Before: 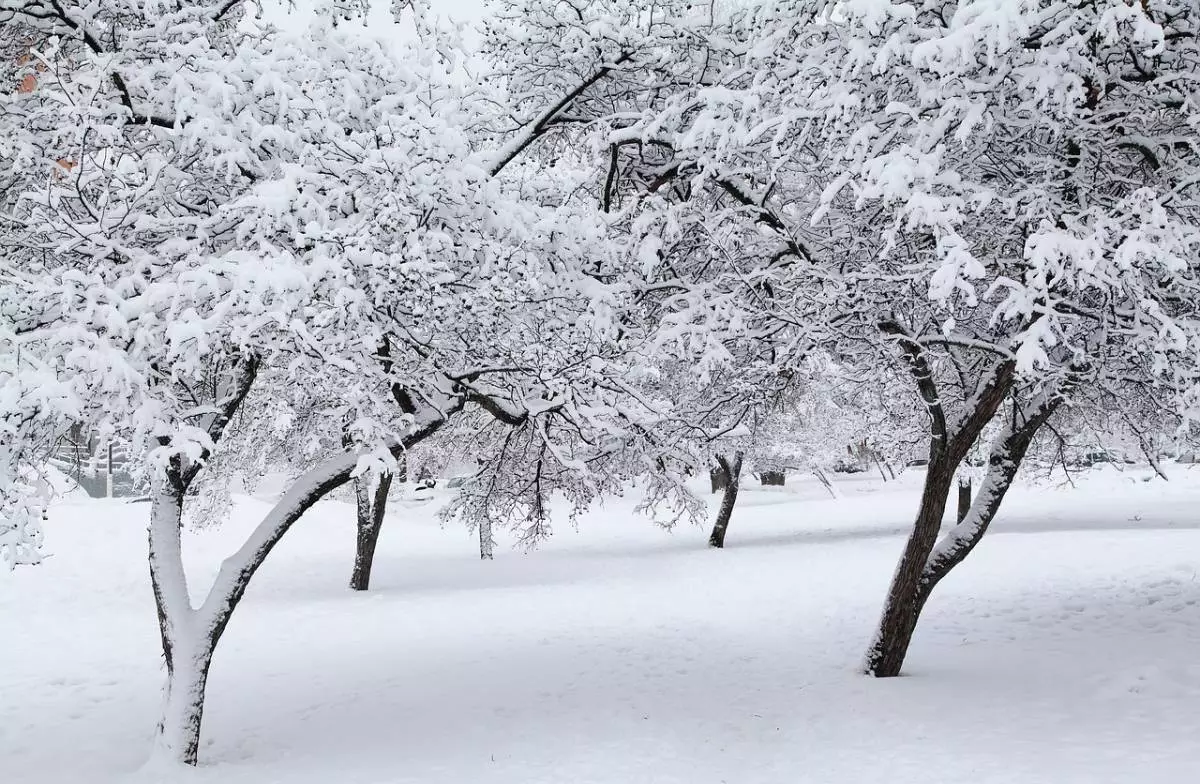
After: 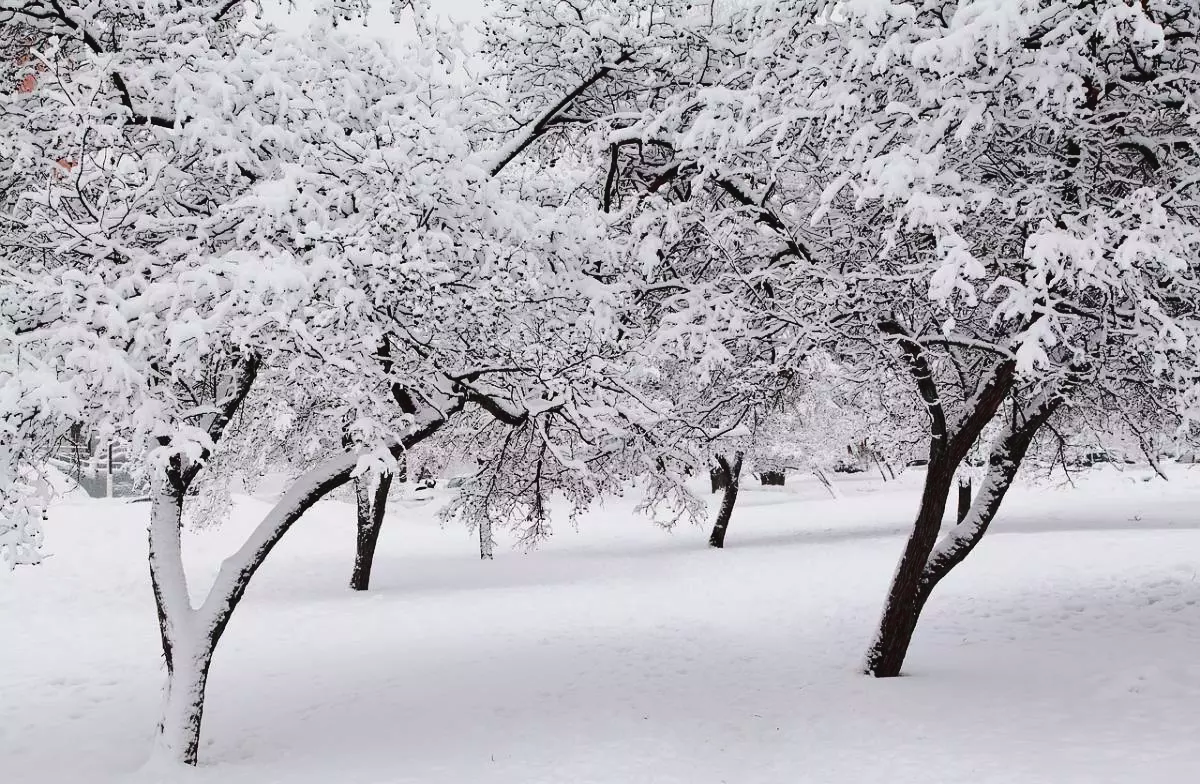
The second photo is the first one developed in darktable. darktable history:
tone equalizer: on, module defaults
tone curve: curves: ch0 [(0, 0.032) (0.094, 0.08) (0.265, 0.208) (0.41, 0.417) (0.485, 0.524) (0.638, 0.673) (0.845, 0.828) (0.994, 0.964)]; ch1 [(0, 0) (0.161, 0.092) (0.37, 0.302) (0.437, 0.456) (0.469, 0.482) (0.498, 0.504) (0.576, 0.583) (0.644, 0.638) (0.725, 0.765) (1, 1)]; ch2 [(0, 0) (0.352, 0.403) (0.45, 0.469) (0.502, 0.504) (0.54, 0.521) (0.589, 0.576) (1, 1)], color space Lab, independent channels, preserve colors none
contrast brightness saturation: contrast 0.12, brightness -0.12, saturation 0.2
